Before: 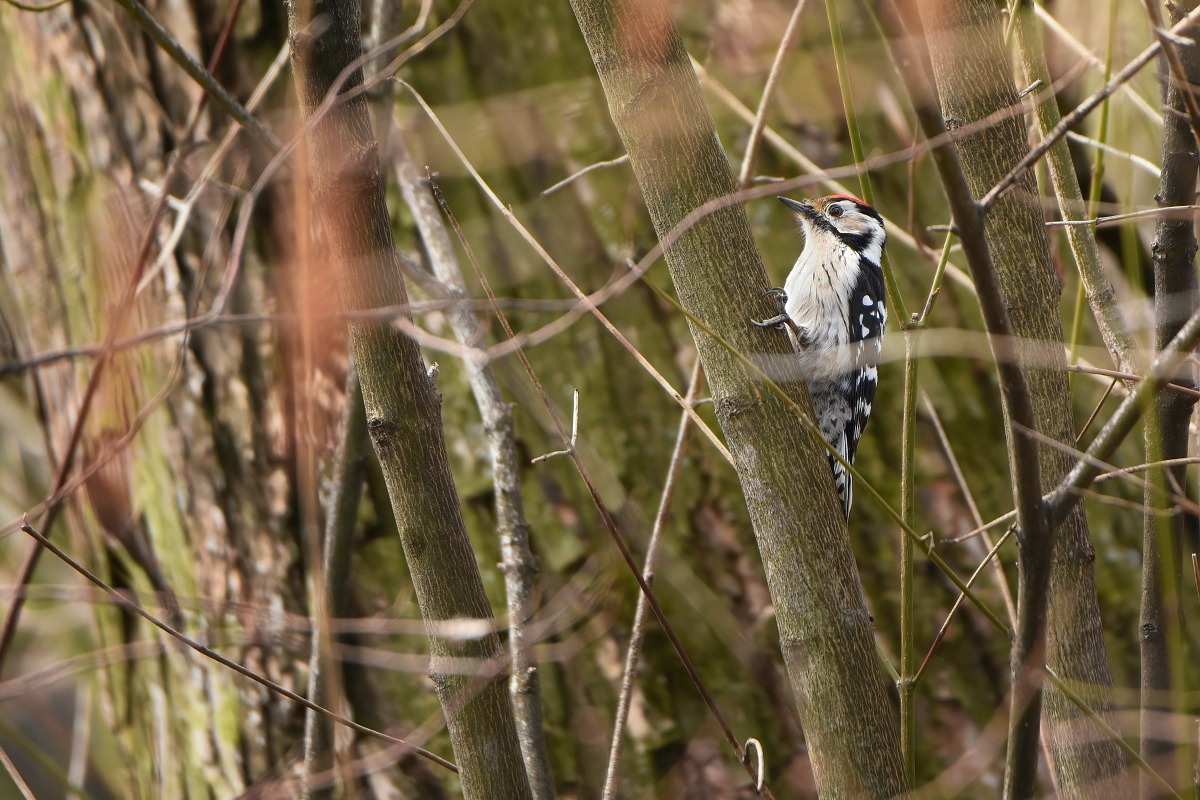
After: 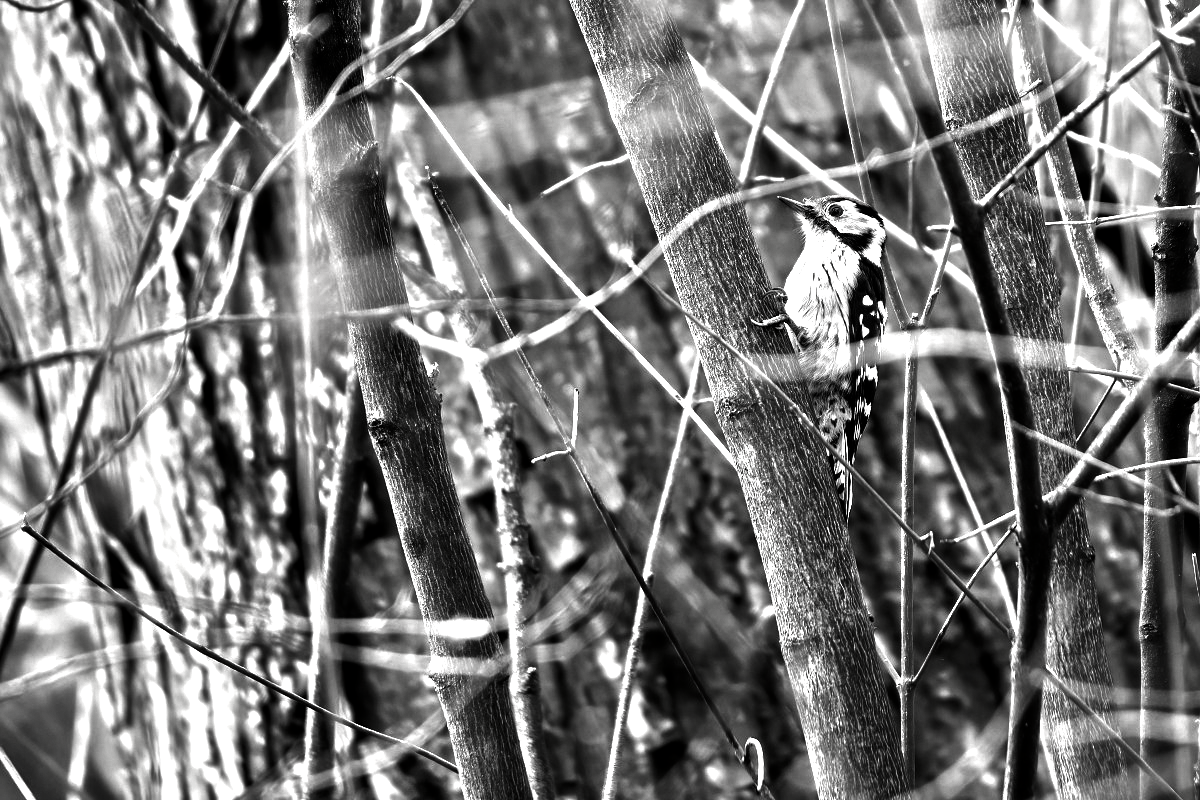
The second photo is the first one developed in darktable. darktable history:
contrast brightness saturation: contrast -0.032, brightness -0.606, saturation -0.988
exposure: exposure 0.548 EV, compensate highlight preservation false
tone equalizer: -7 EV 0.142 EV, -6 EV 0.611 EV, -5 EV 1.16 EV, -4 EV 1.32 EV, -3 EV 1.15 EV, -2 EV 0.6 EV, -1 EV 0.151 EV, smoothing diameter 2.02%, edges refinement/feathering 20.1, mask exposure compensation -1.57 EV, filter diffusion 5
contrast equalizer: y [[0.545, 0.572, 0.59, 0.59, 0.571, 0.545], [0.5 ×6], [0.5 ×6], [0 ×6], [0 ×6]]
